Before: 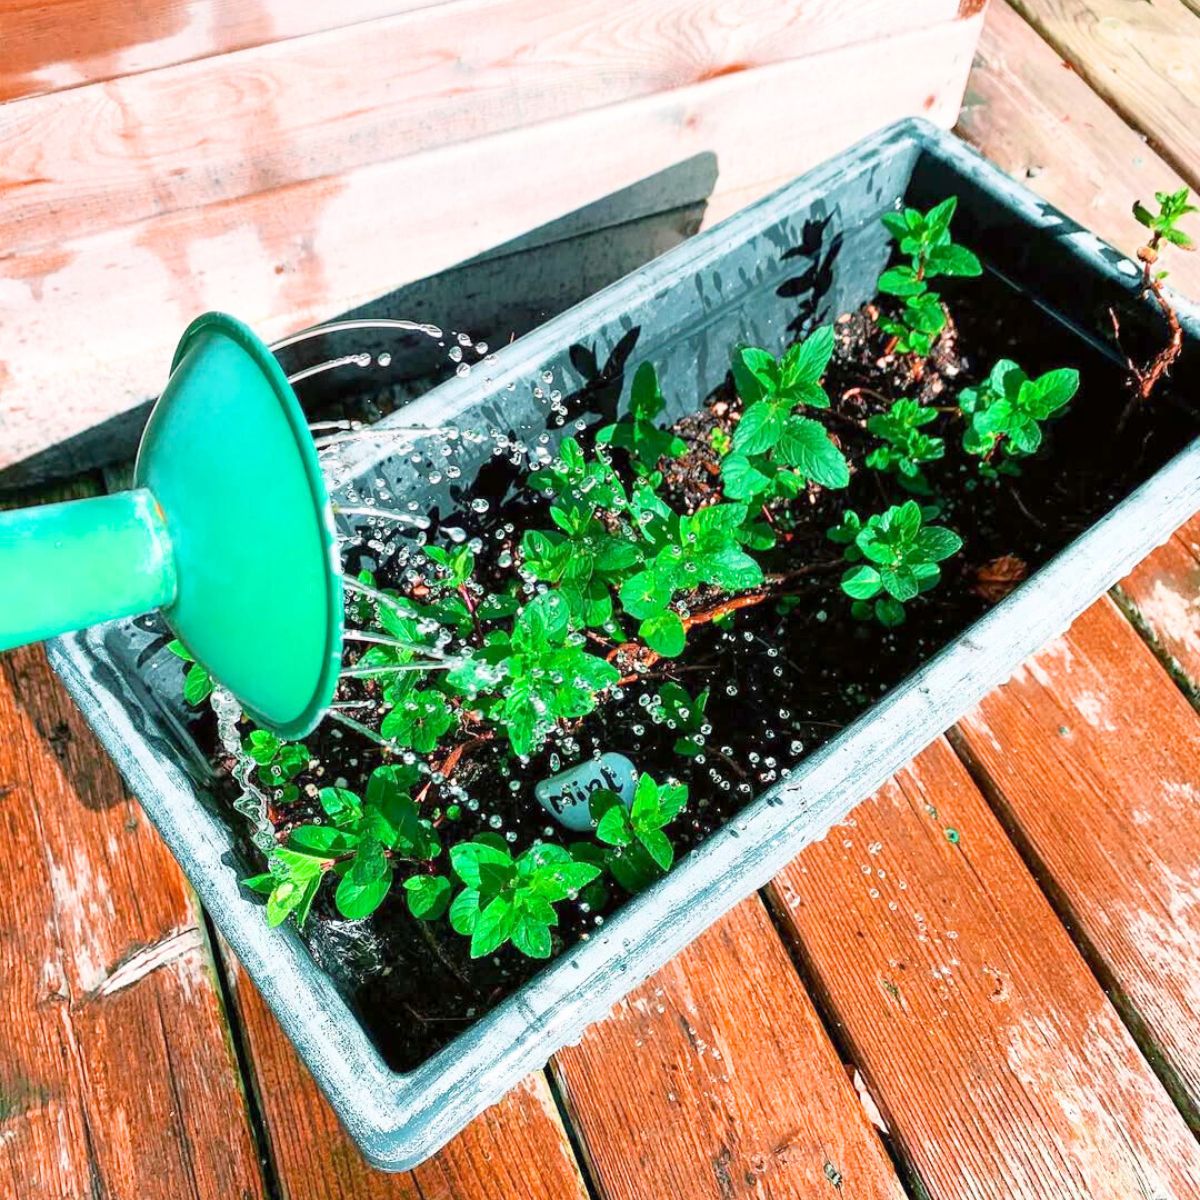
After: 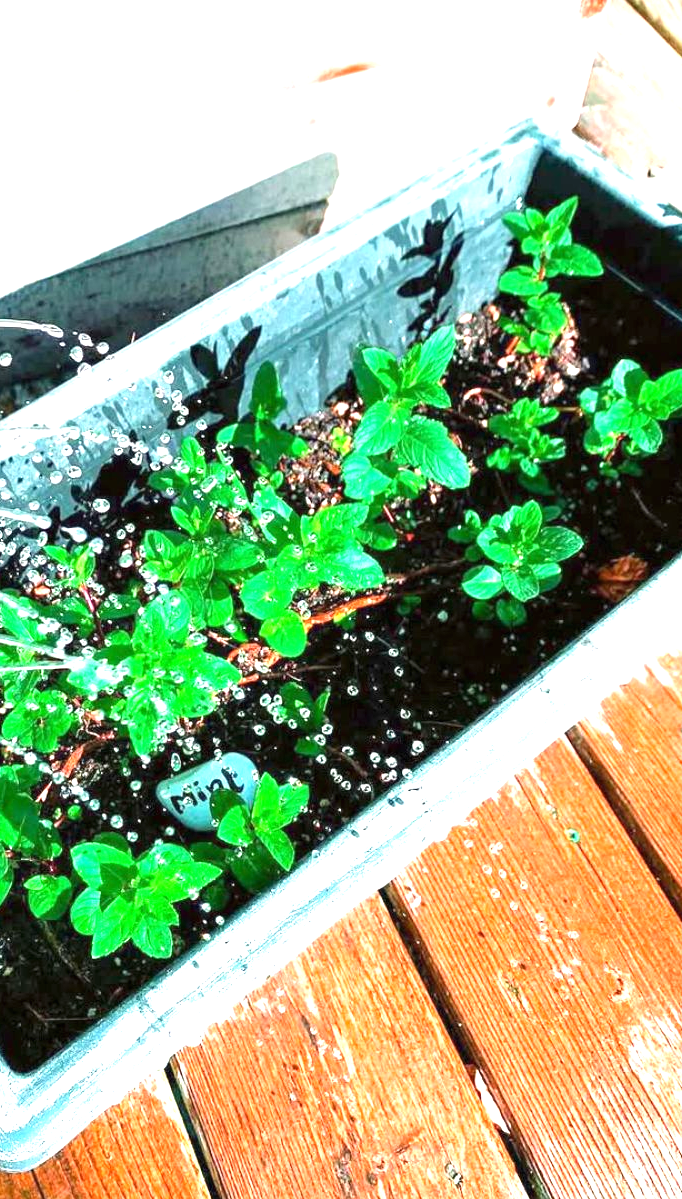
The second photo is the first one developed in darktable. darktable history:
crop: left 31.592%, top 0.022%, right 11.566%
exposure: black level correction 0, exposure 1.03 EV, compensate highlight preservation false
